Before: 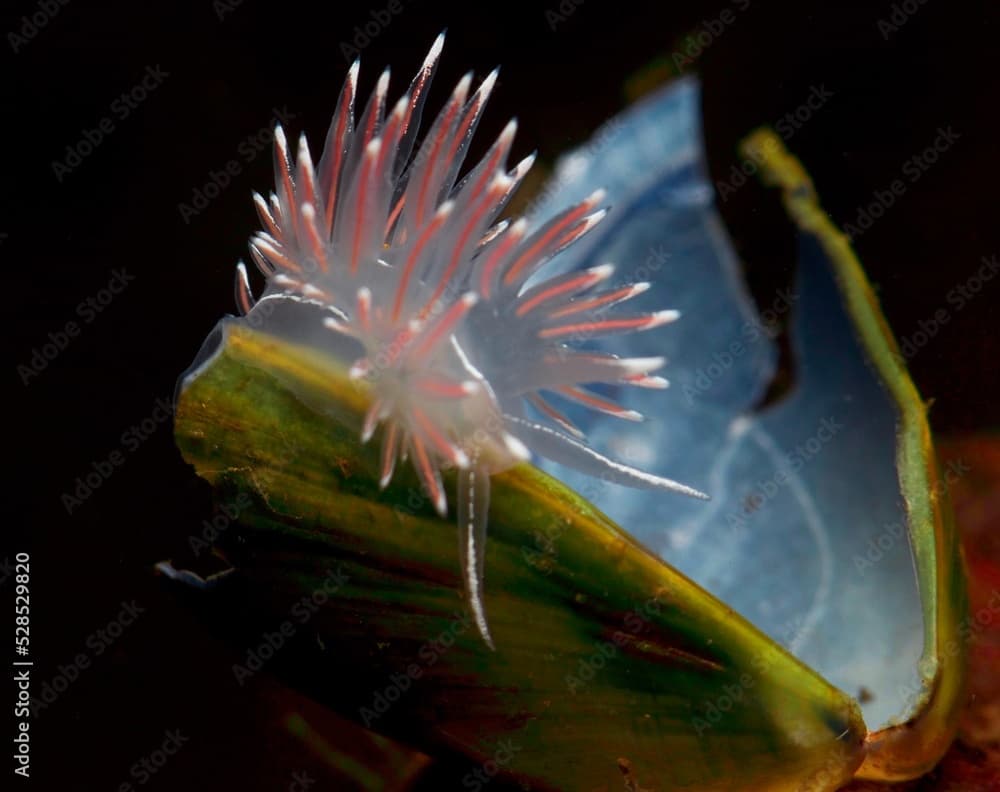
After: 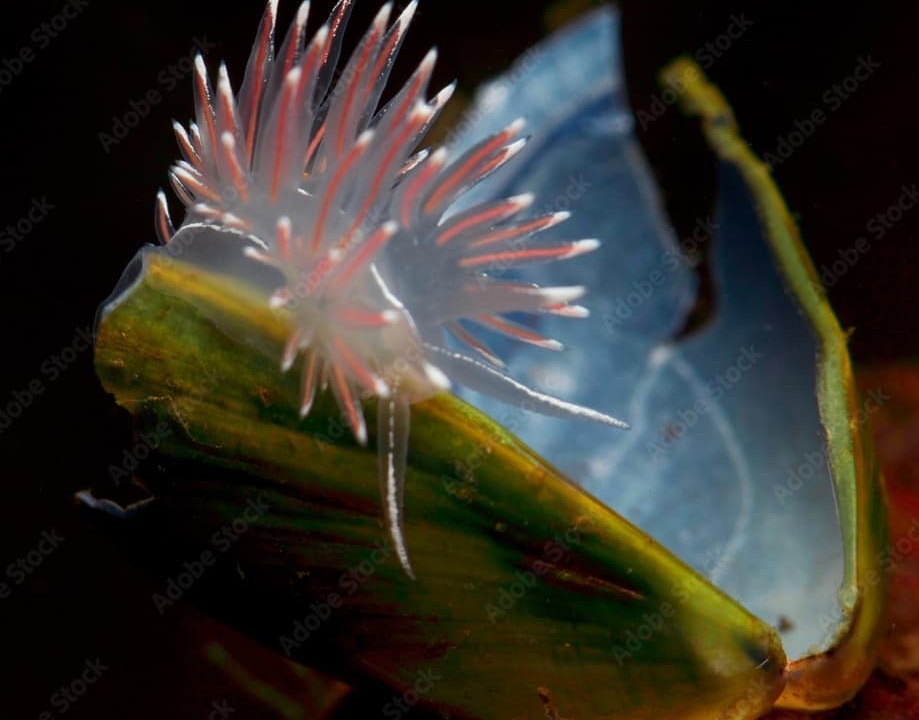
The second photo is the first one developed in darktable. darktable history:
crop and rotate: left 8.005%, top 8.966%
